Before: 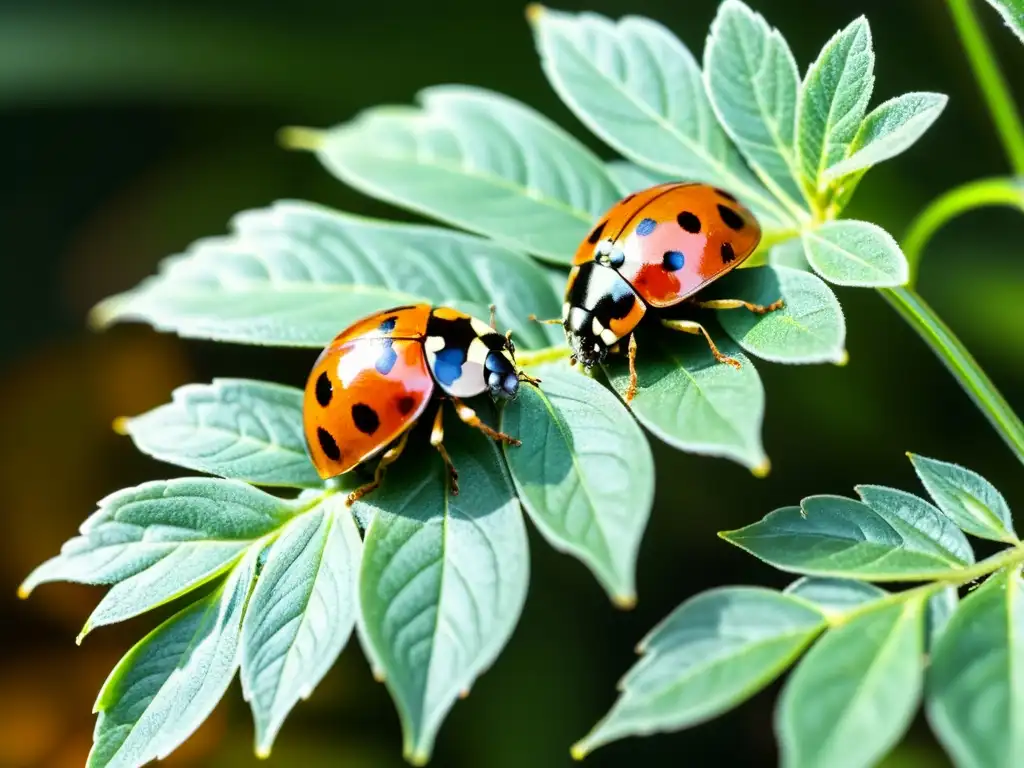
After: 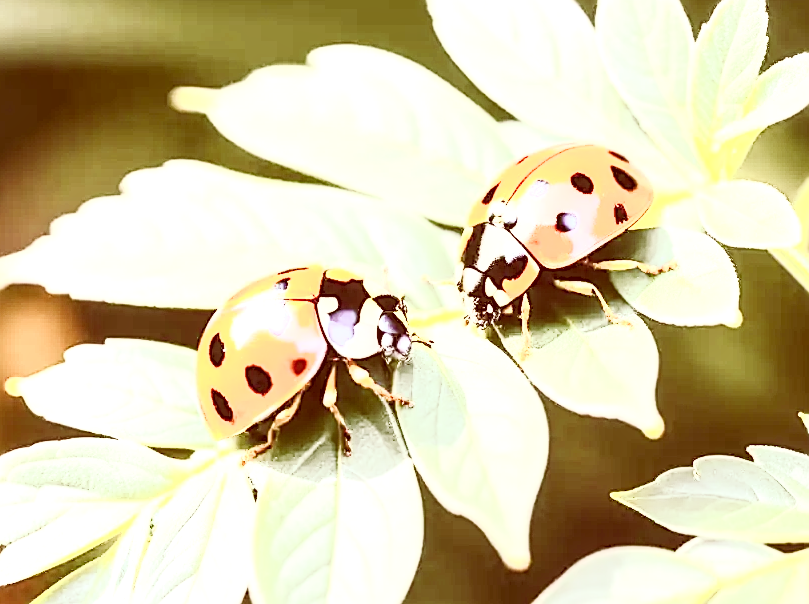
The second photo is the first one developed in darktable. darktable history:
tone curve: curves: ch0 [(0, 0) (0.003, 0.003) (0.011, 0.014) (0.025, 0.033) (0.044, 0.06) (0.069, 0.096) (0.1, 0.132) (0.136, 0.174) (0.177, 0.226) (0.224, 0.282) (0.277, 0.352) (0.335, 0.435) (0.399, 0.524) (0.468, 0.615) (0.543, 0.695) (0.623, 0.771) (0.709, 0.835) (0.801, 0.894) (0.898, 0.944) (1, 1)], preserve colors none
crop and rotate: left 10.539%, top 5.125%, right 10.384%, bottom 16.159%
local contrast: detail 130%
color correction: highlights a* 9.14, highlights b* 8.61, shadows a* 39.49, shadows b* 39.47, saturation 0.783
sharpen: on, module defaults
exposure: black level correction 0, exposure 1.521 EV, compensate highlight preservation false
tone equalizer: -8 EV -0.41 EV, -7 EV -0.391 EV, -6 EV -0.352 EV, -5 EV -0.219 EV, -3 EV 0.245 EV, -2 EV 0.338 EV, -1 EV 0.409 EV, +0 EV 0.406 EV, edges refinement/feathering 500, mask exposure compensation -1.57 EV, preserve details guided filter
contrast brightness saturation: contrast 0.443, brightness 0.565, saturation -0.198
